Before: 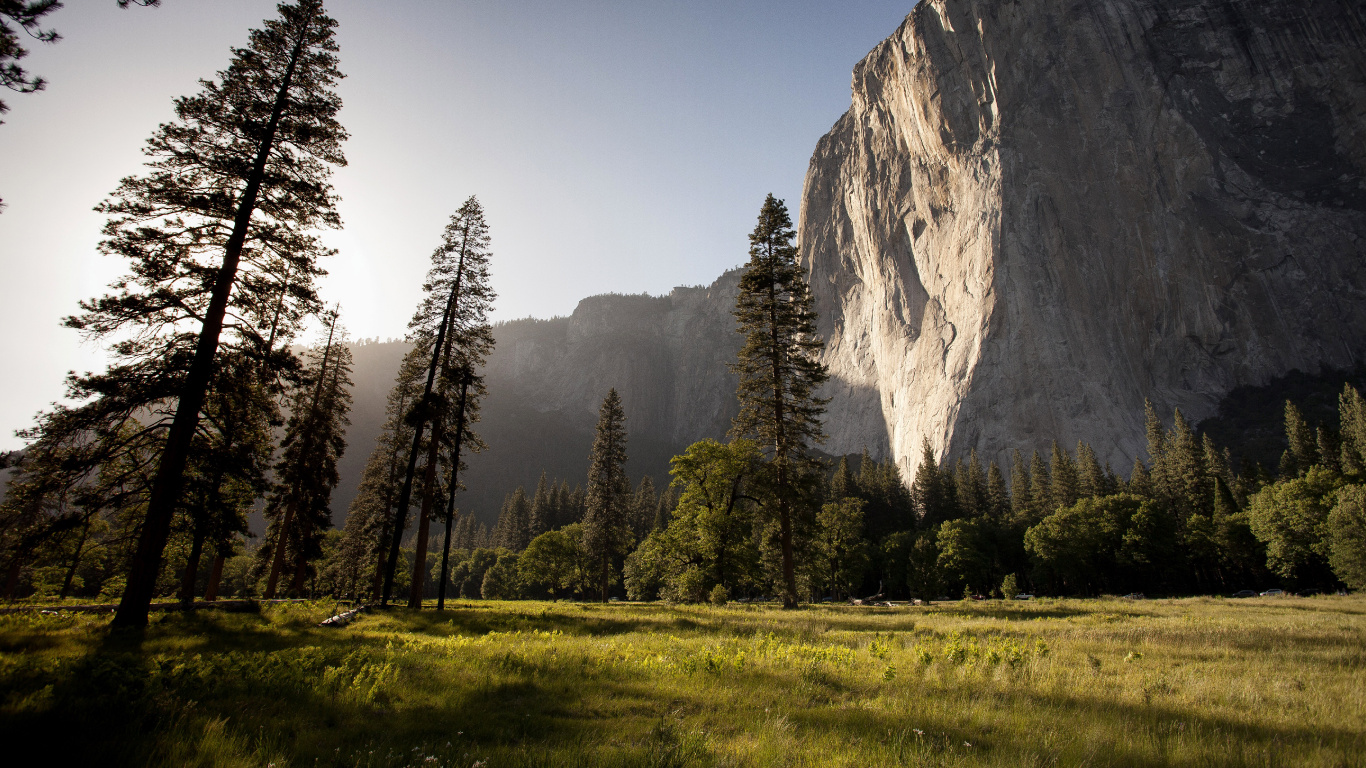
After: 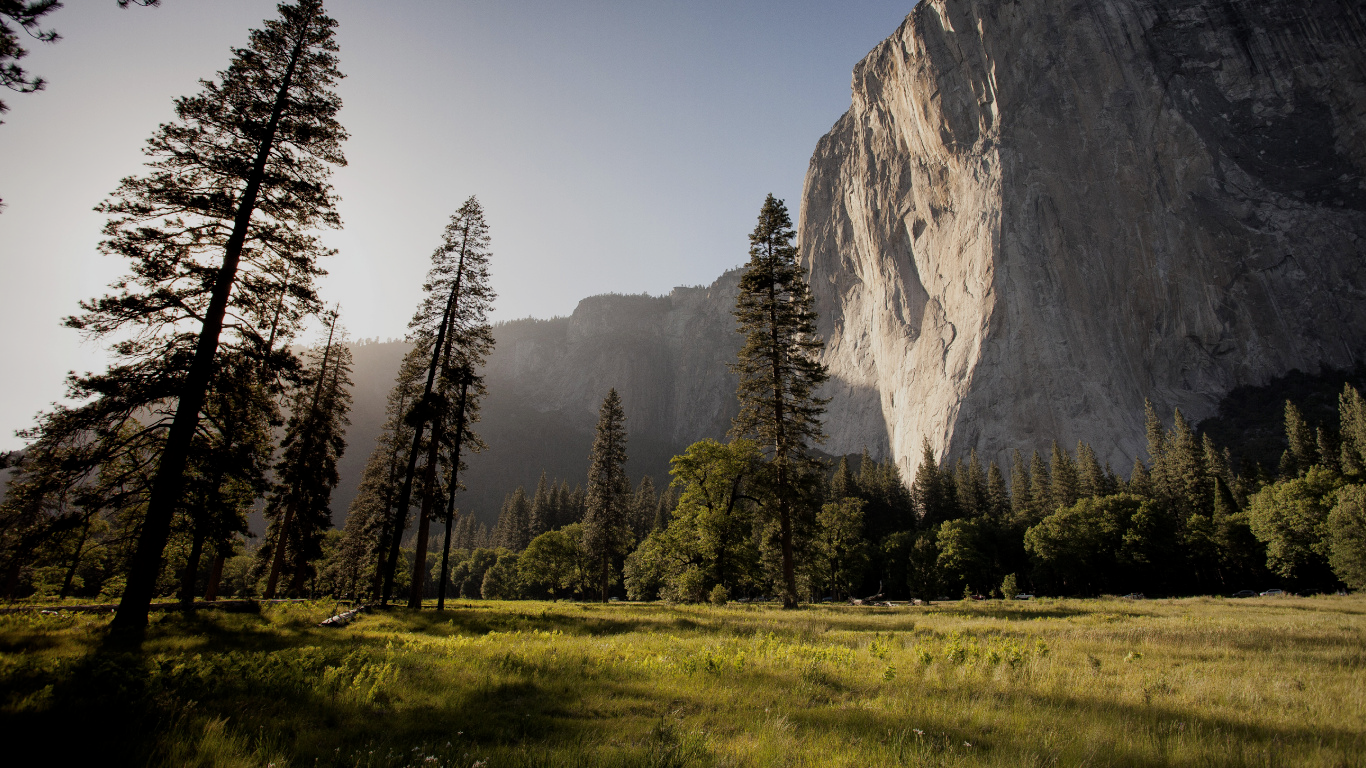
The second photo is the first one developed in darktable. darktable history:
filmic rgb: black relative exposure -16 EV, white relative exposure 4.04 EV, target black luminance 0%, hardness 7.58, latitude 72.49%, contrast 0.897, highlights saturation mix 10.52%, shadows ↔ highlights balance -0.378%
